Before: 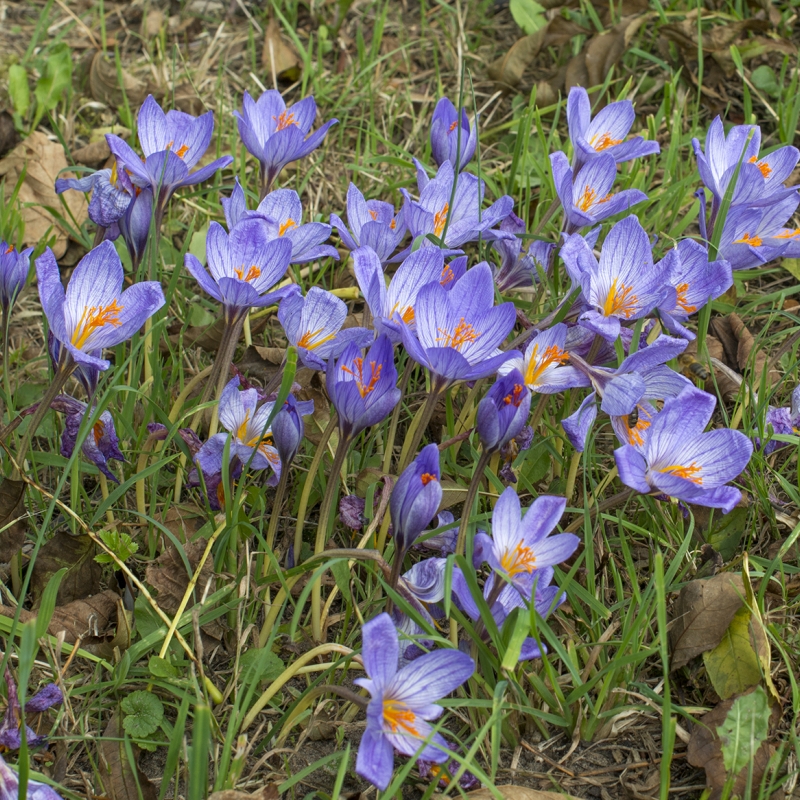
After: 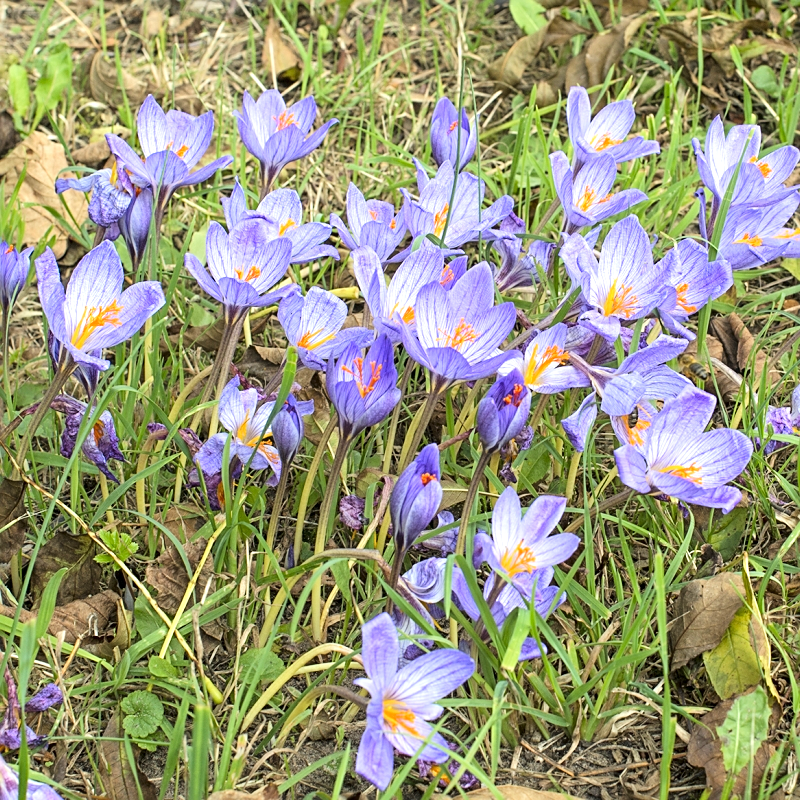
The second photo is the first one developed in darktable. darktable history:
sharpen: on, module defaults
exposure: black level correction 0, exposure 1.103 EV, compensate highlight preservation false
tone curve: curves: ch0 [(0, 0) (0.091, 0.066) (0.184, 0.16) (0.491, 0.519) (0.748, 0.765) (1, 0.919)]; ch1 [(0, 0) (0.179, 0.173) (0.322, 0.32) (0.424, 0.424) (0.502, 0.5) (0.56, 0.575) (0.631, 0.675) (0.777, 0.806) (1, 1)]; ch2 [(0, 0) (0.434, 0.447) (0.497, 0.498) (0.539, 0.566) (0.676, 0.691) (1, 1)], color space Lab, linked channels, preserve colors none
